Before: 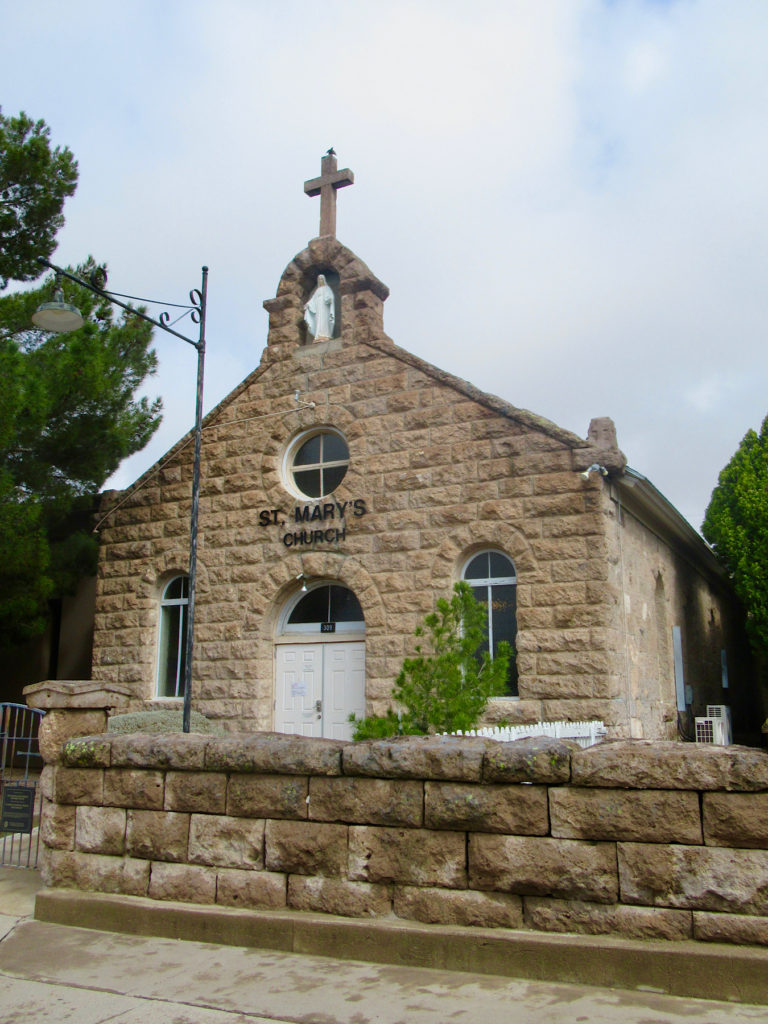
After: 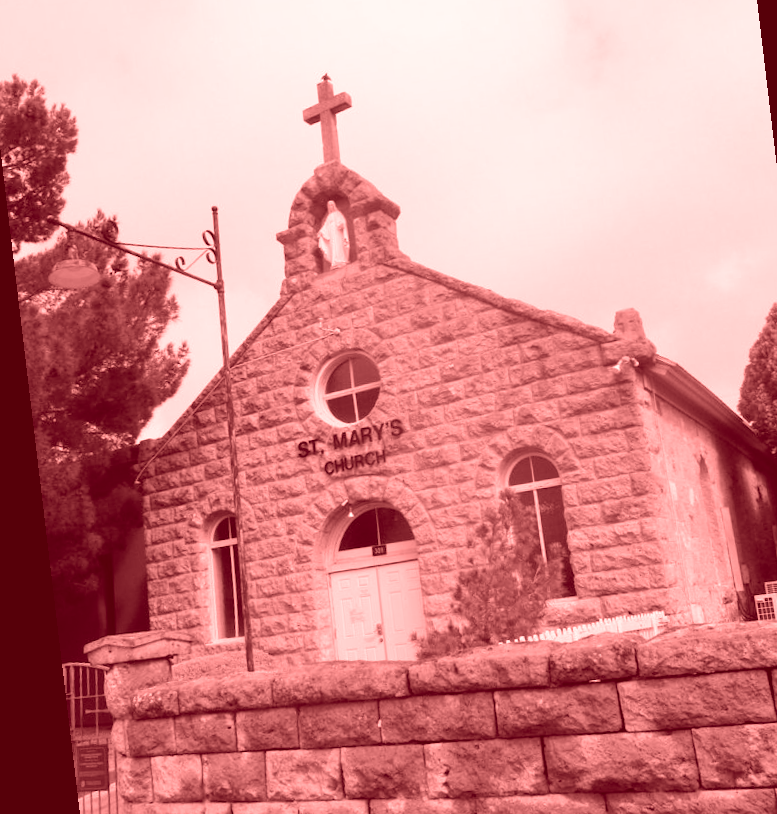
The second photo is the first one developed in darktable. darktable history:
exposure: compensate highlight preservation false
crop and rotate: left 2.425%, top 11.305%, right 9.6%, bottom 15.08%
colorize: saturation 60%, source mix 100%
rotate and perspective: rotation -6.83°, automatic cropping off
